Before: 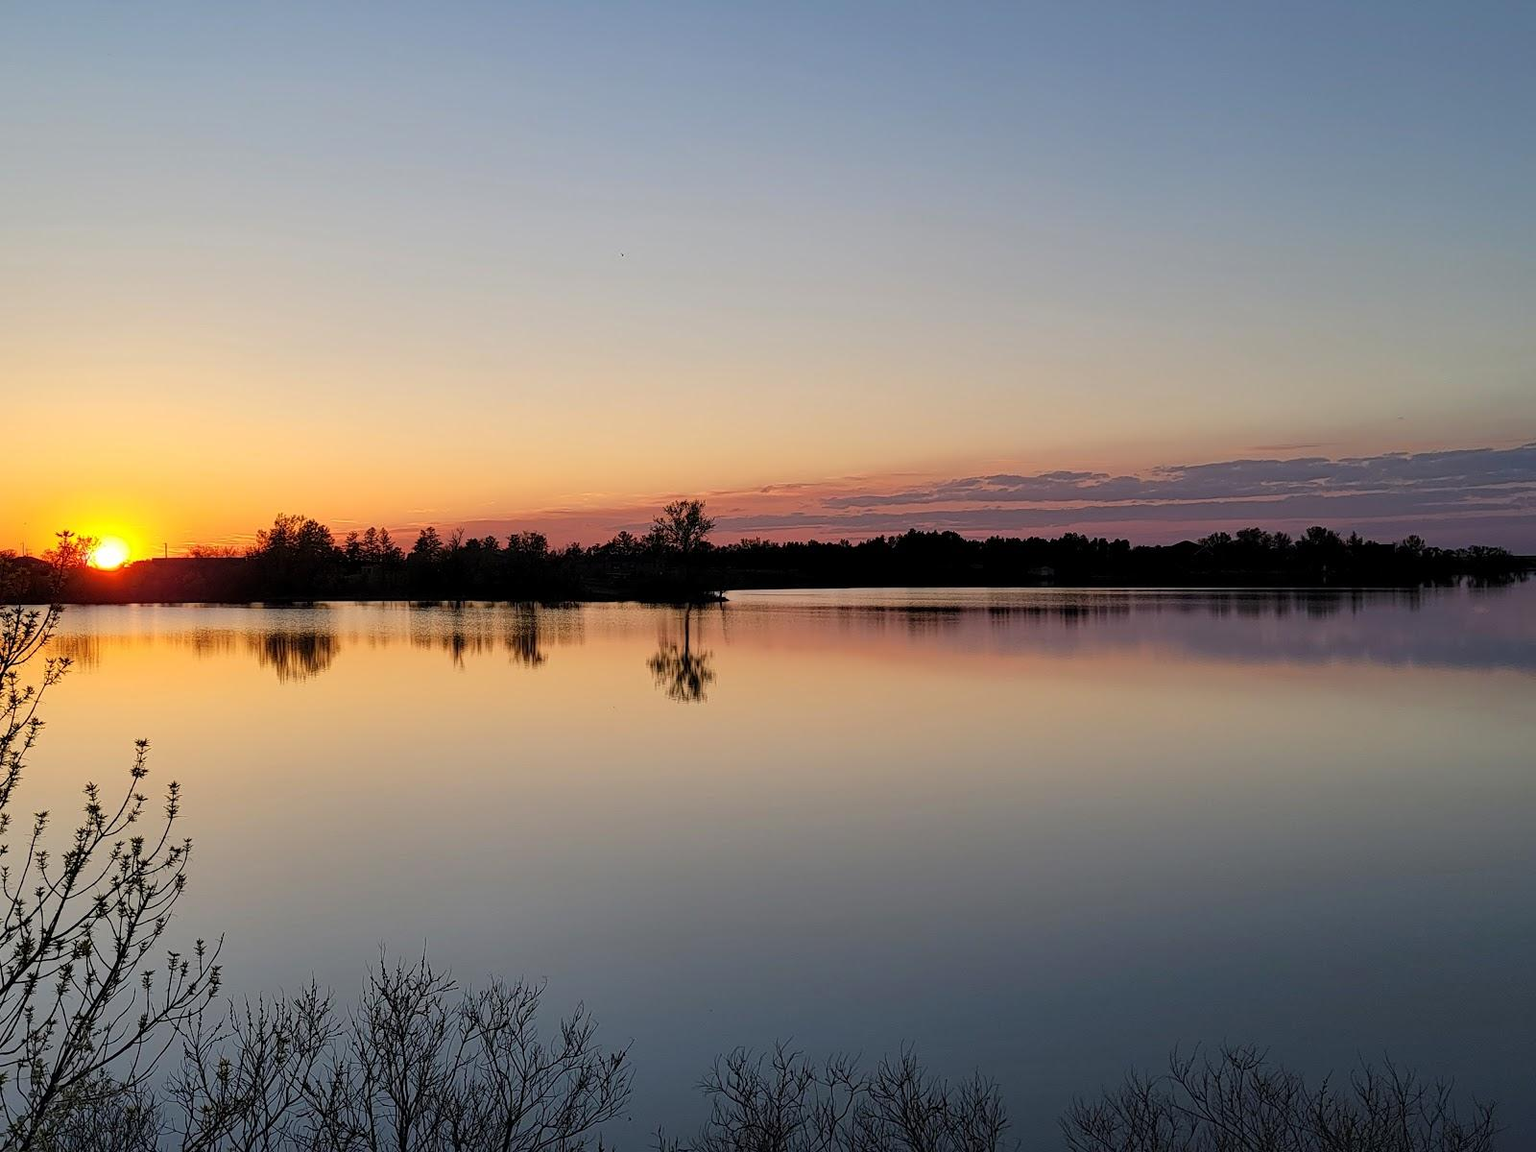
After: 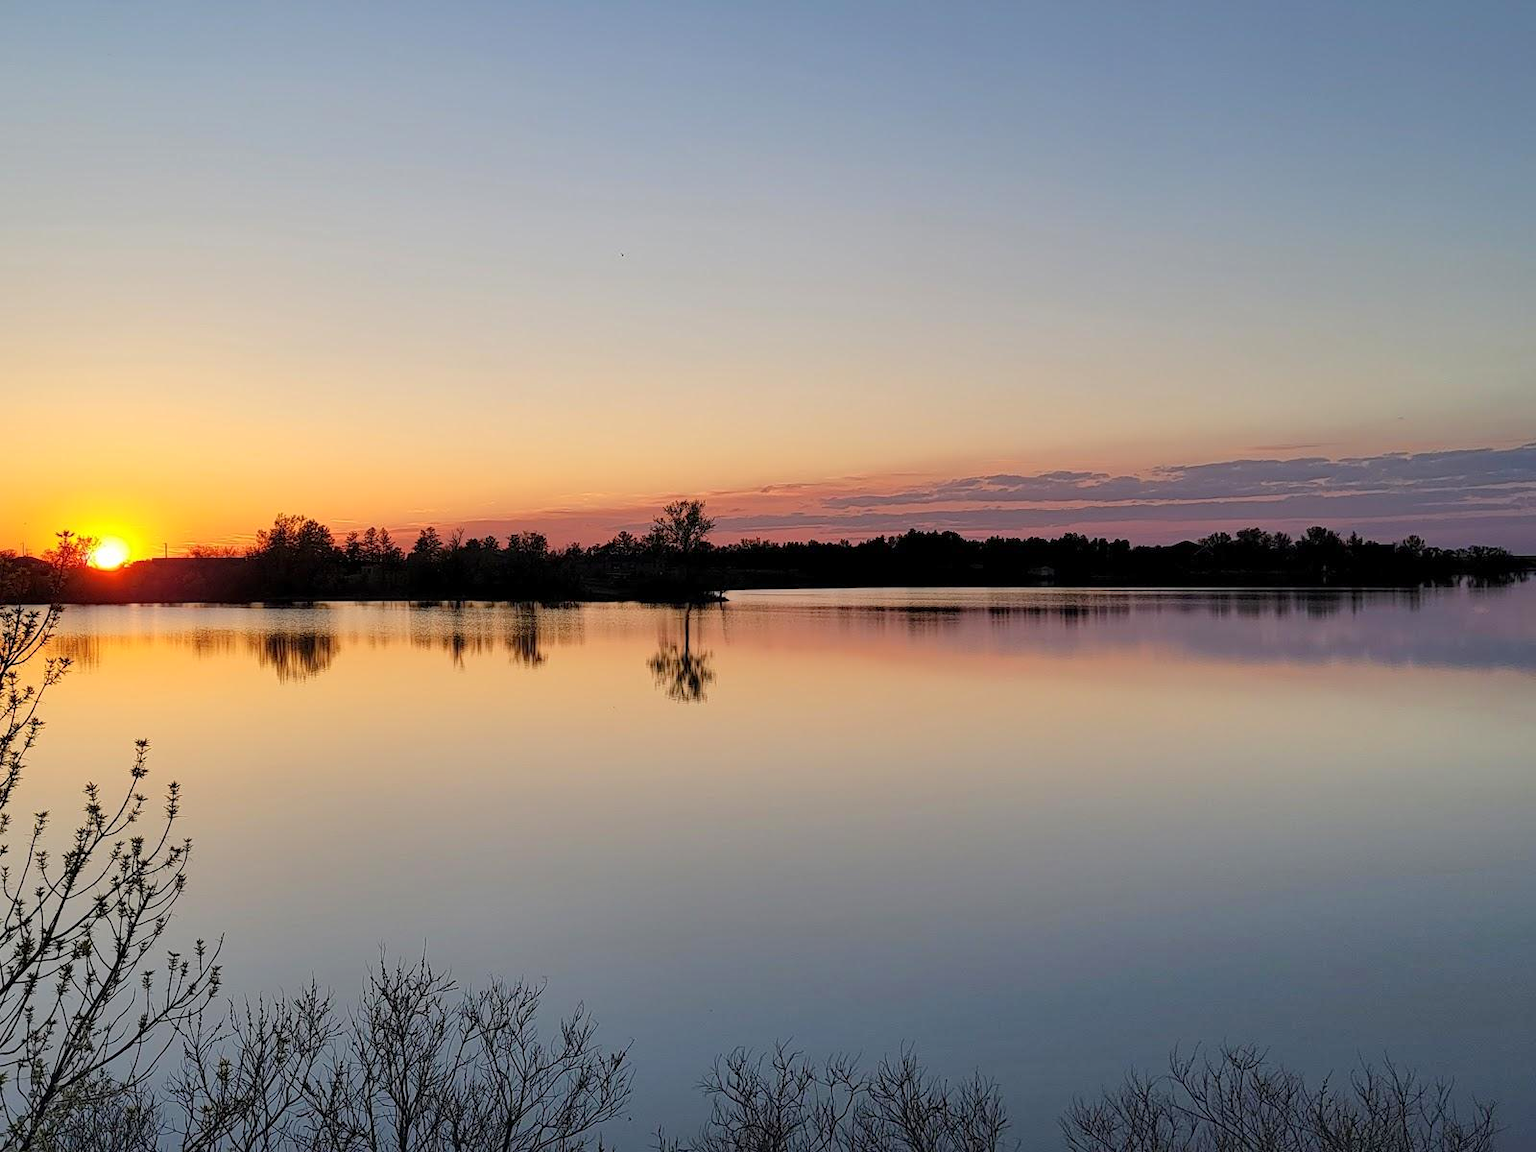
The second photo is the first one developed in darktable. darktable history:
tone equalizer: -7 EV 0.143 EV, -6 EV 0.621 EV, -5 EV 1.14 EV, -4 EV 1.35 EV, -3 EV 1.17 EV, -2 EV 0.6 EV, -1 EV 0.15 EV, smoothing diameter 24.95%, edges refinement/feathering 11.17, preserve details guided filter
